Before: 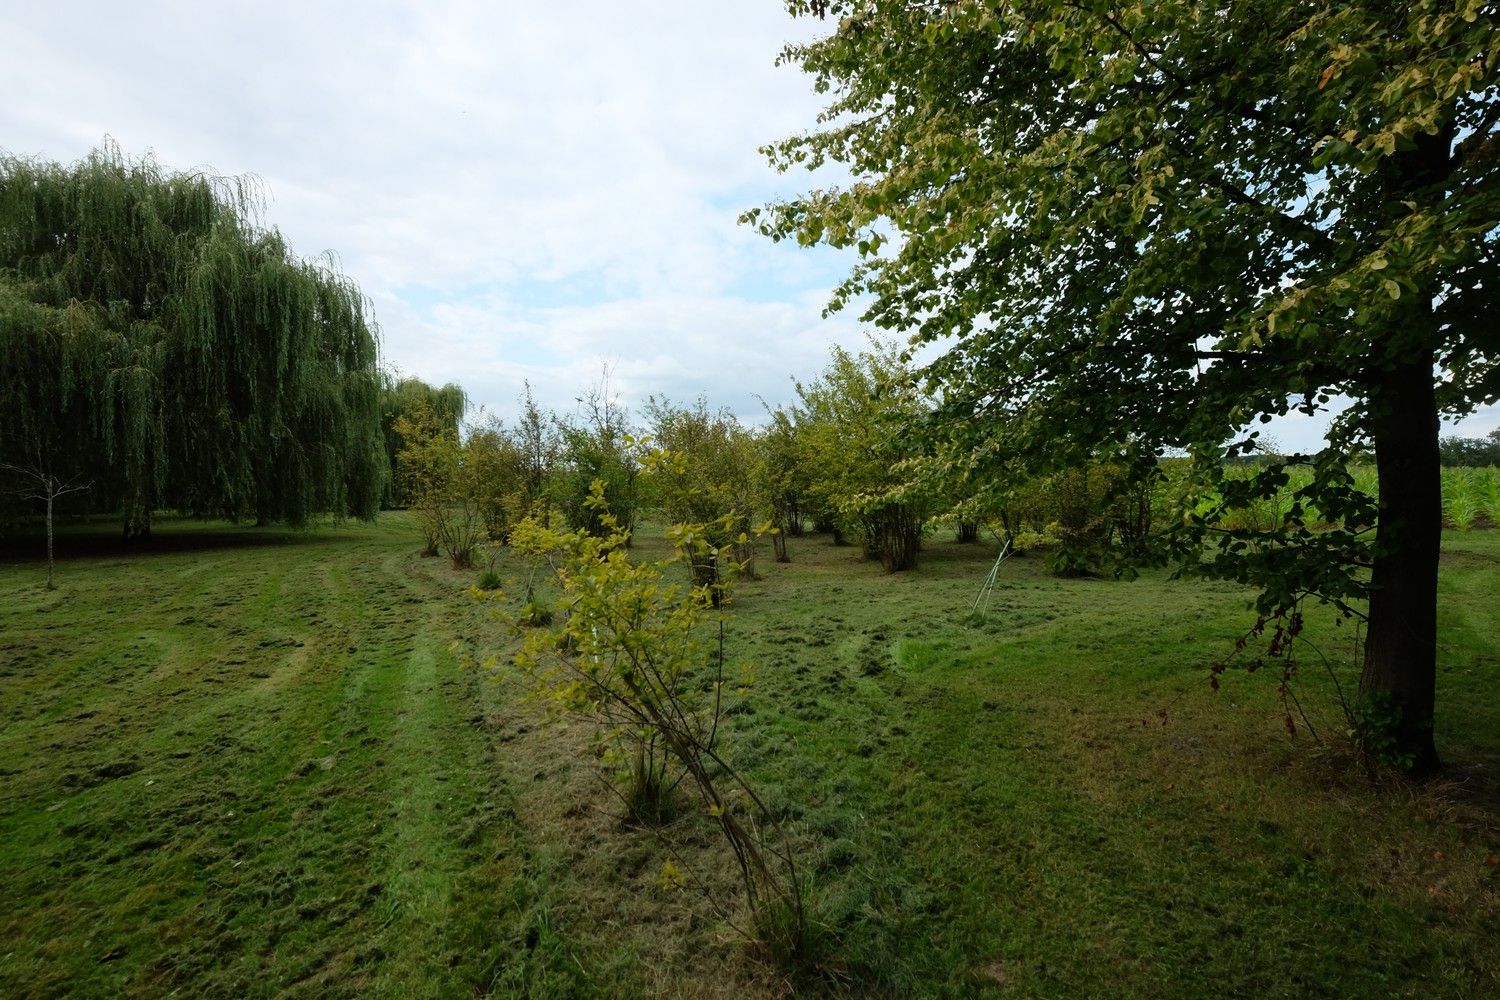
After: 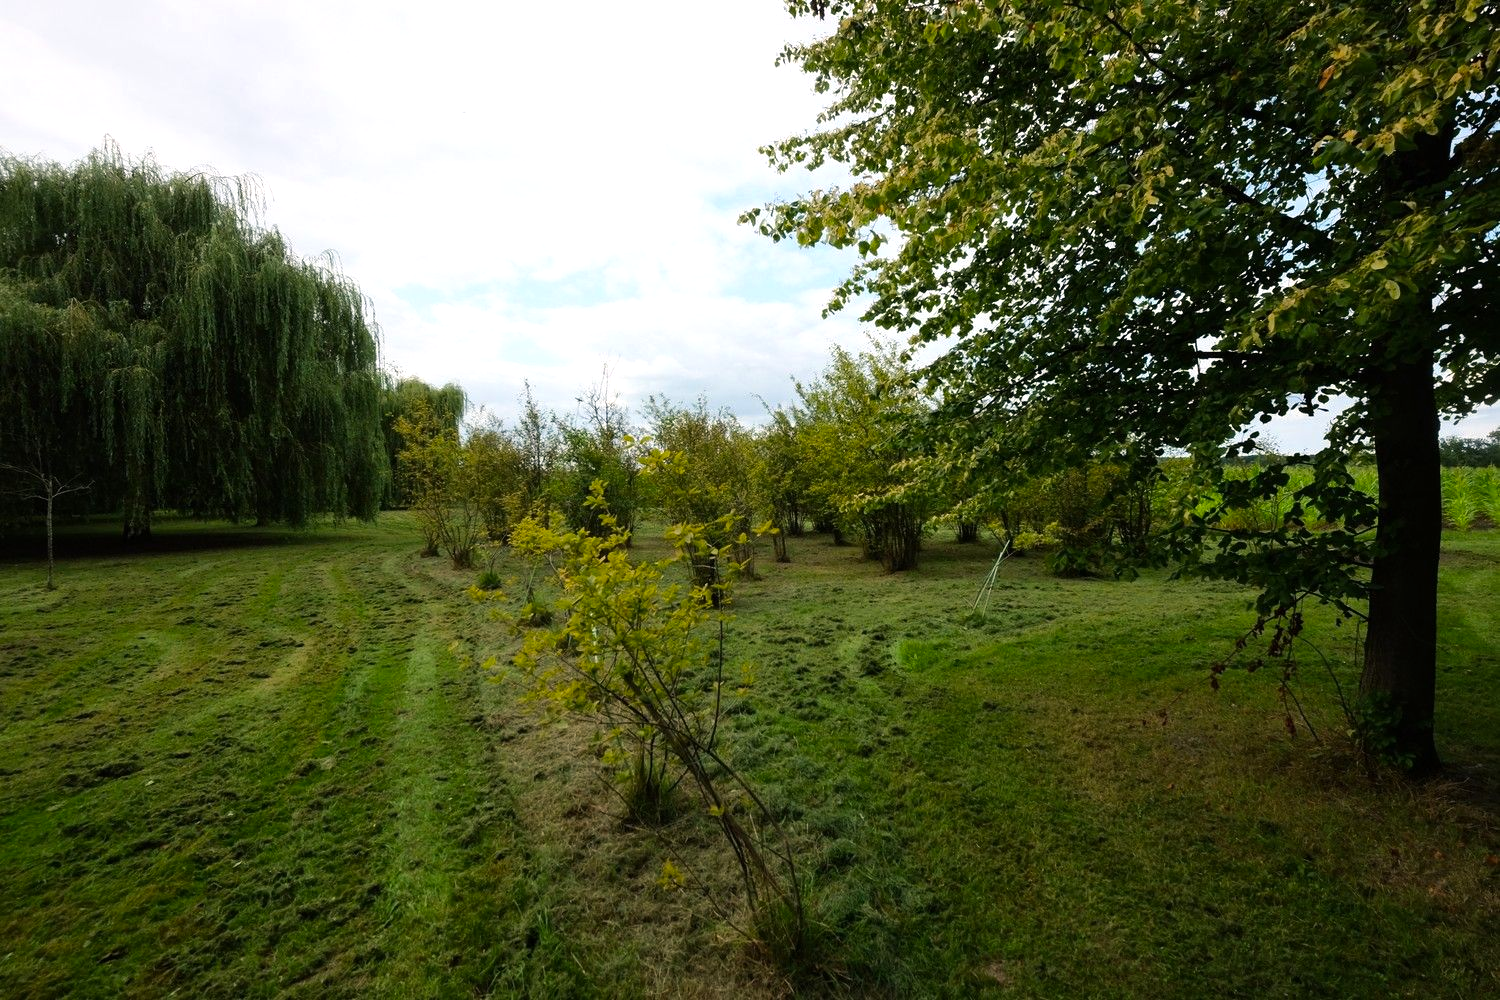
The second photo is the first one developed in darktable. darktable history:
color balance rgb: highlights gain › chroma 1.391%, highlights gain › hue 51.23°, perceptual saturation grading › global saturation 10.781%, perceptual brilliance grading › highlights 6.057%, perceptual brilliance grading › mid-tones 16.141%, perceptual brilliance grading › shadows -5.128%
